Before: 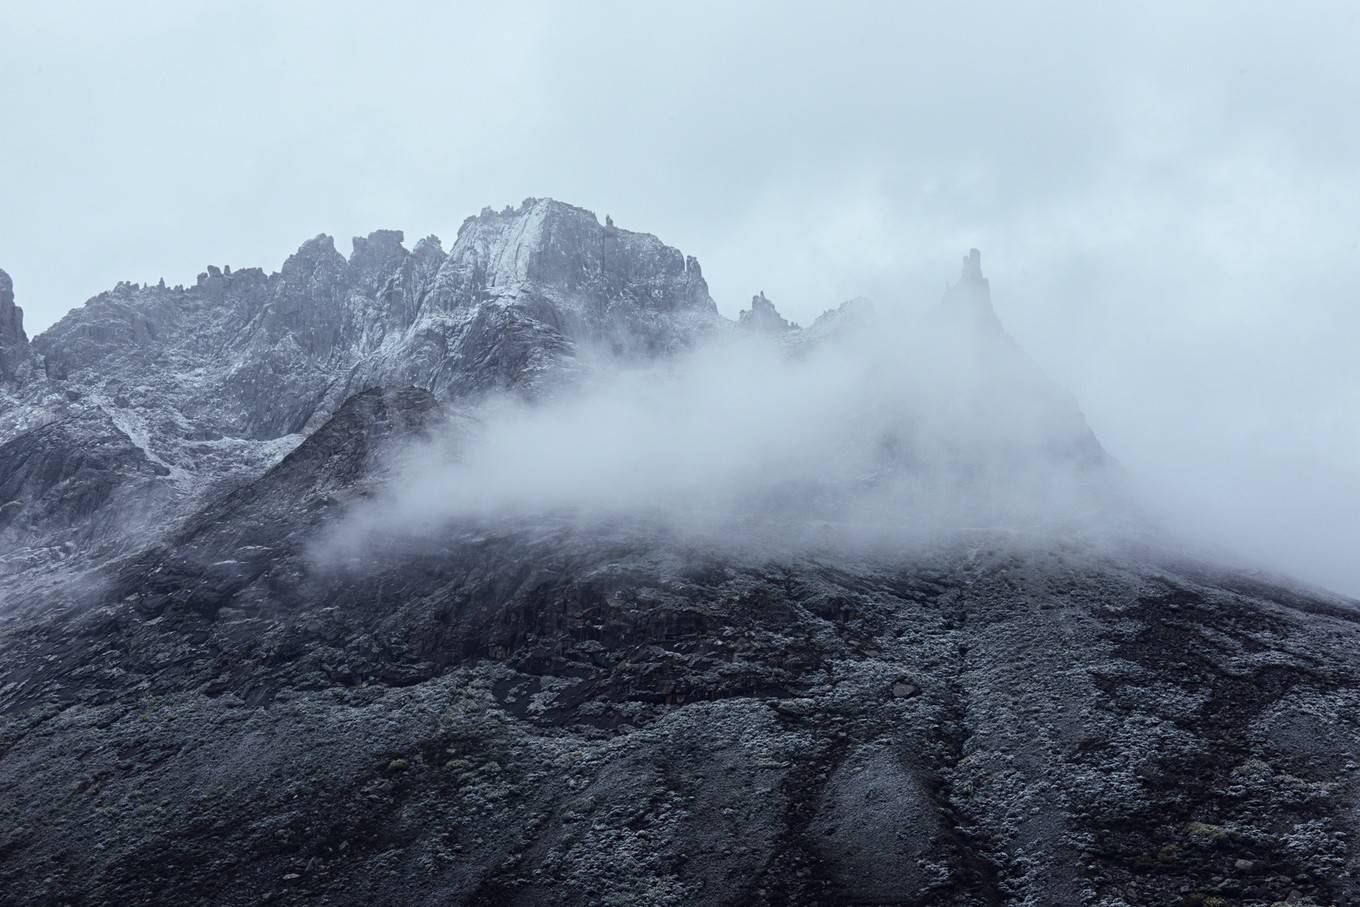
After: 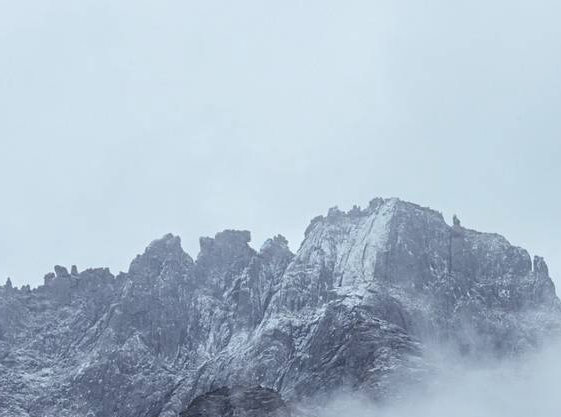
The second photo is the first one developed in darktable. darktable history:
crop and rotate: left 11.254%, top 0.085%, right 47.448%, bottom 53.903%
exposure: exposure -0.052 EV, compensate highlight preservation false
